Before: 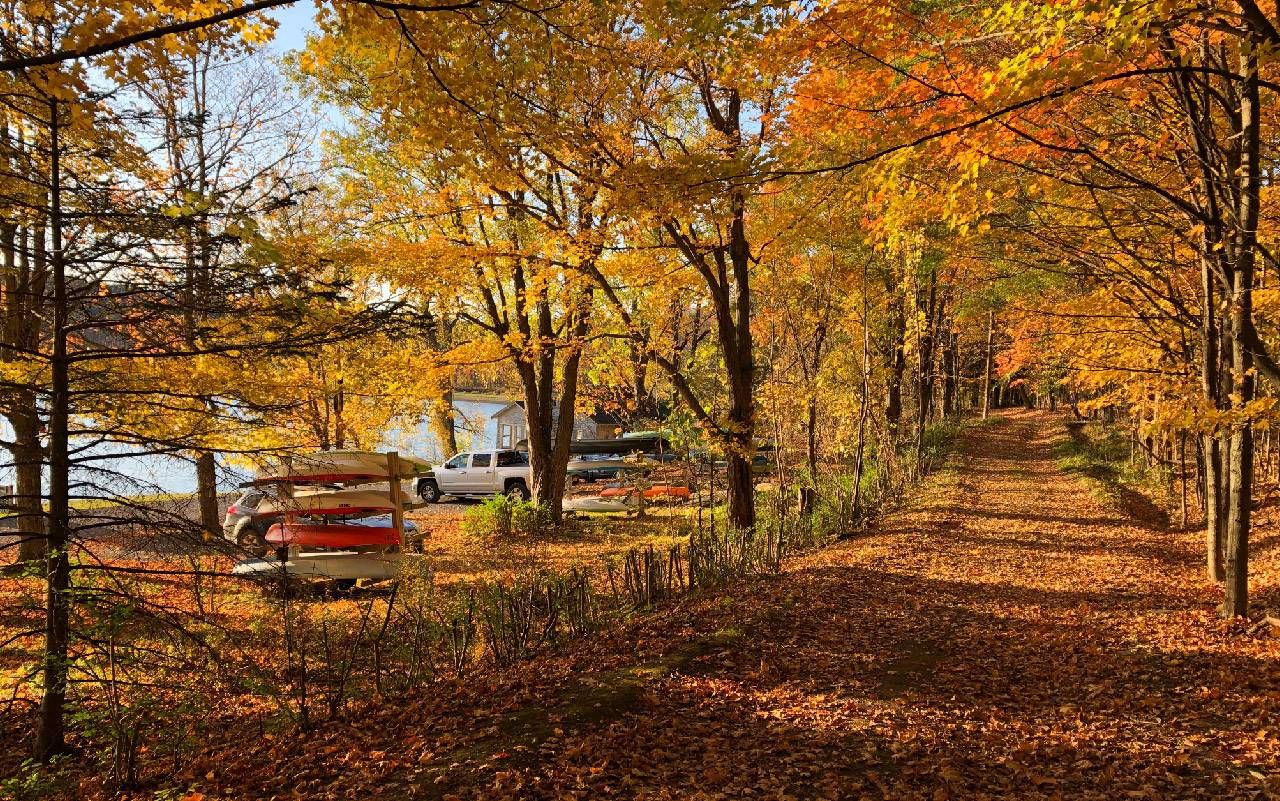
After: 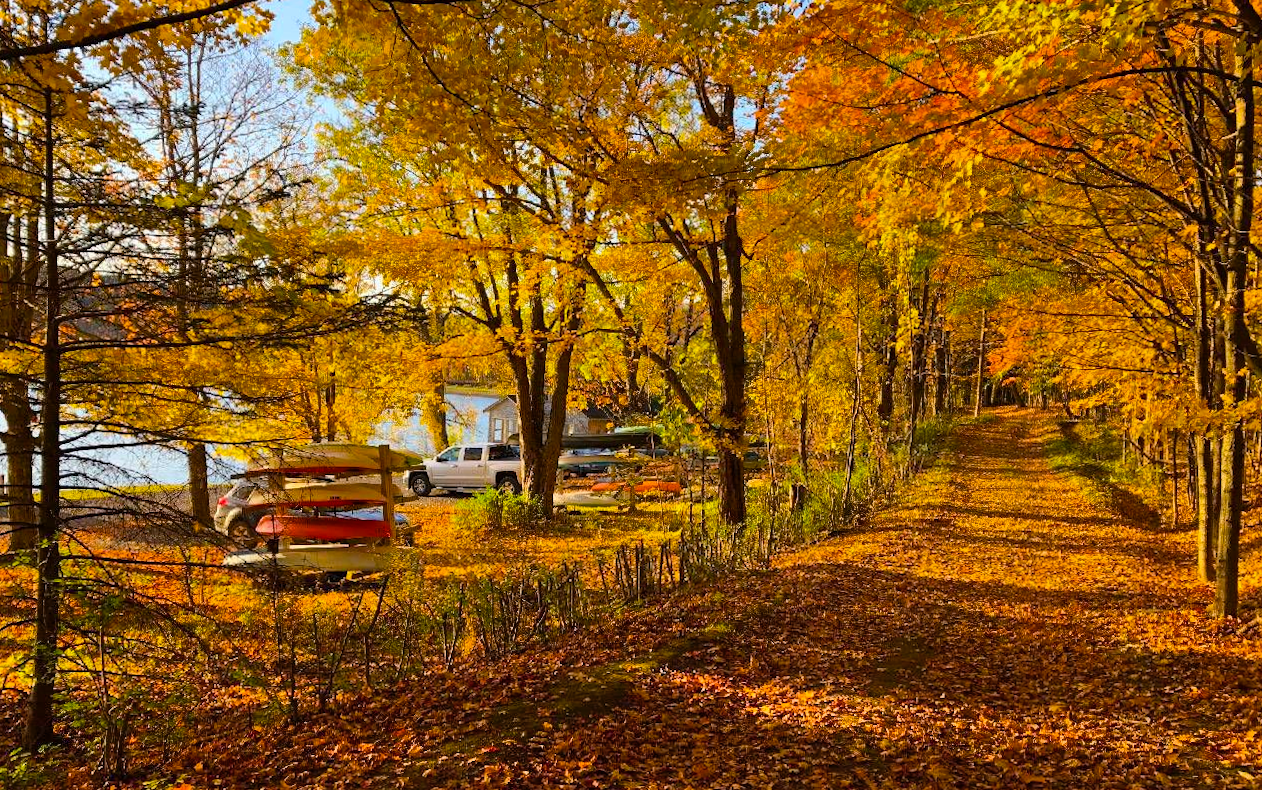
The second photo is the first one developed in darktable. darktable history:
shadows and highlights: low approximation 0.01, soften with gaussian
color balance rgb: linear chroma grading › global chroma 15%, perceptual saturation grading › global saturation 30%
crop and rotate: angle -0.5°
